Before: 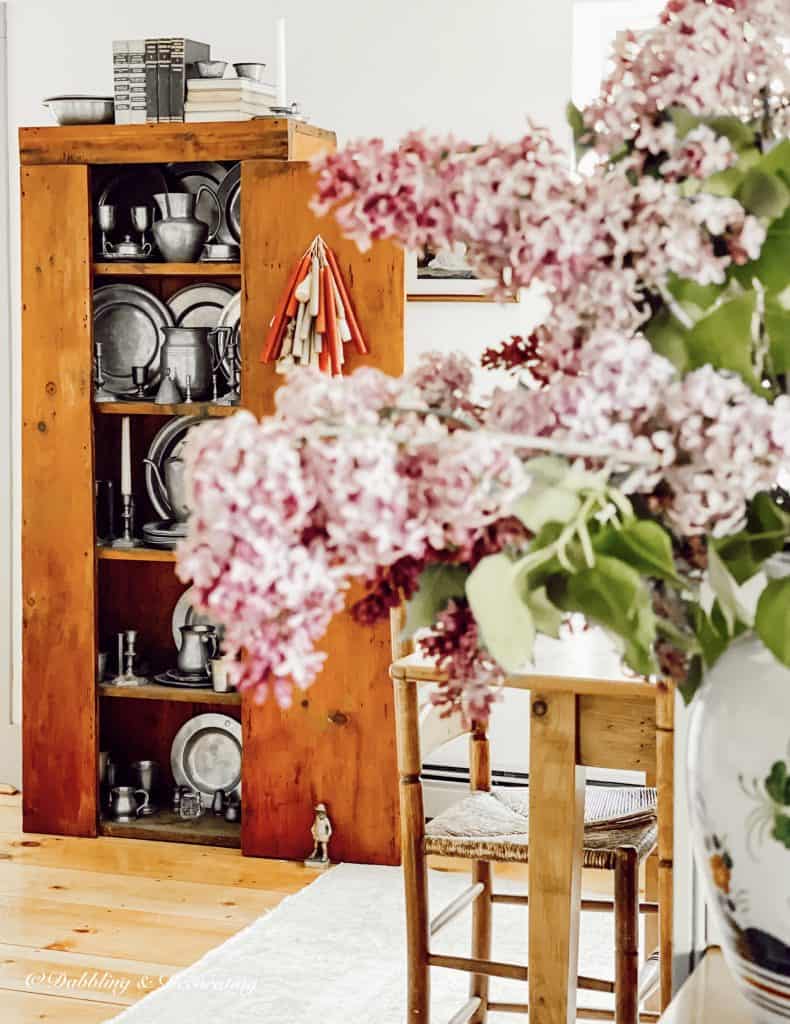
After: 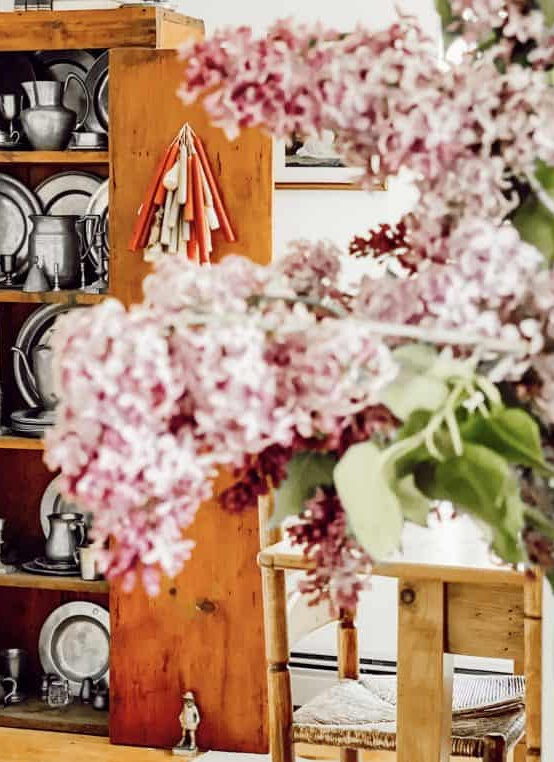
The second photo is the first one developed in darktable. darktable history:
crop and rotate: left 16.8%, top 10.951%, right 12.995%, bottom 14.589%
